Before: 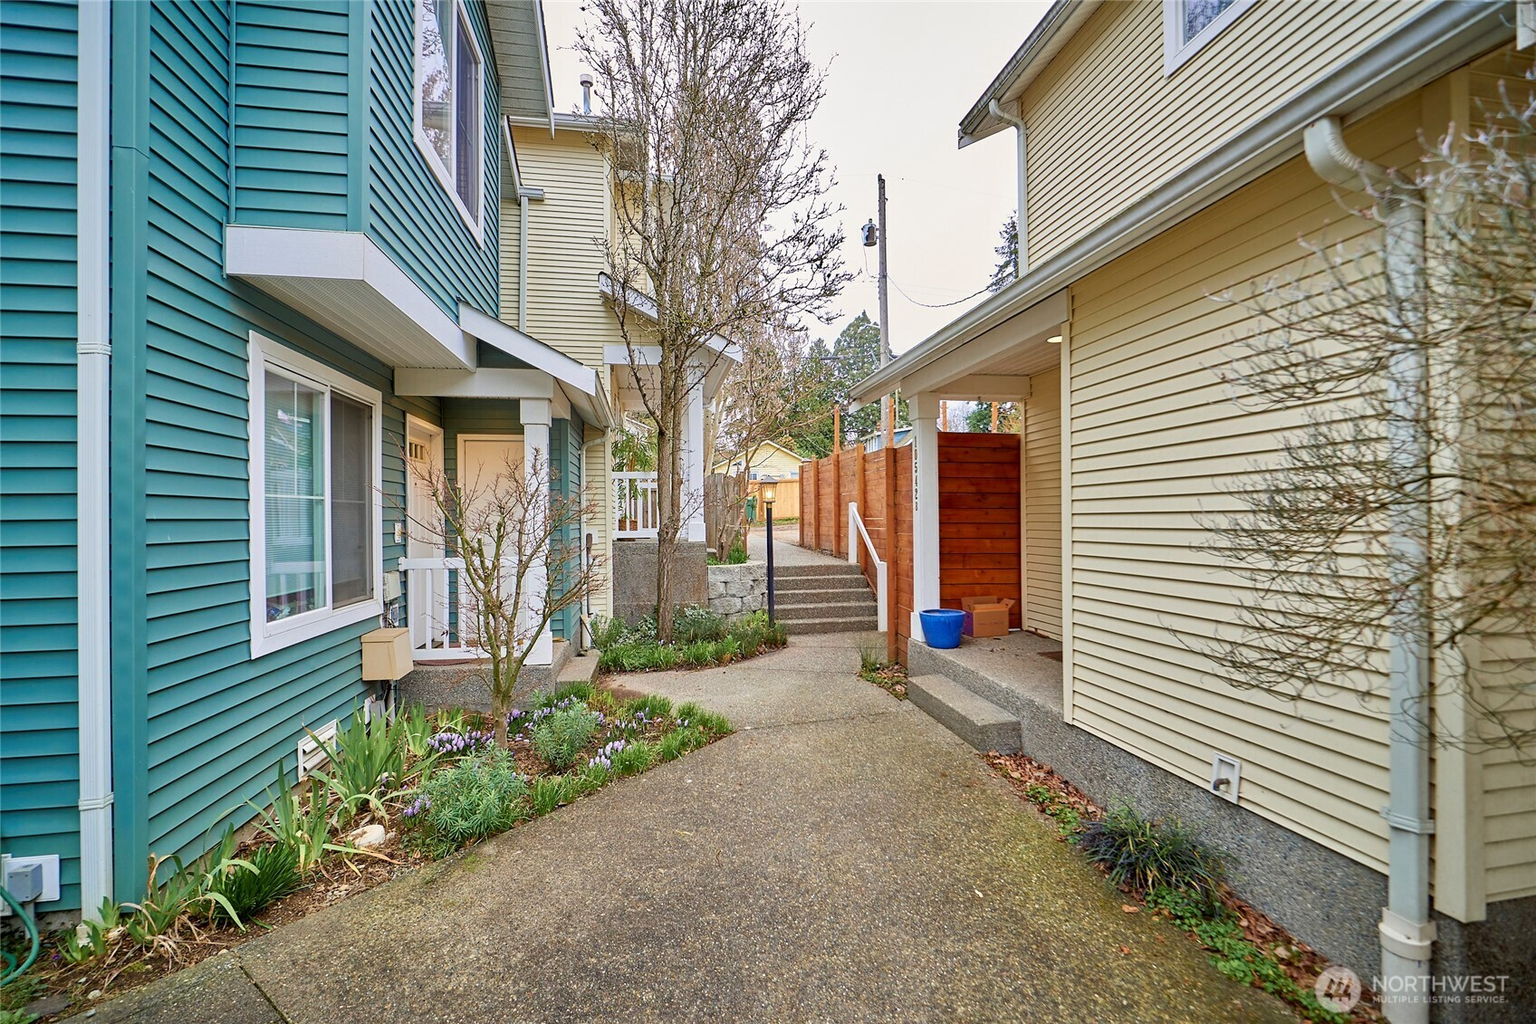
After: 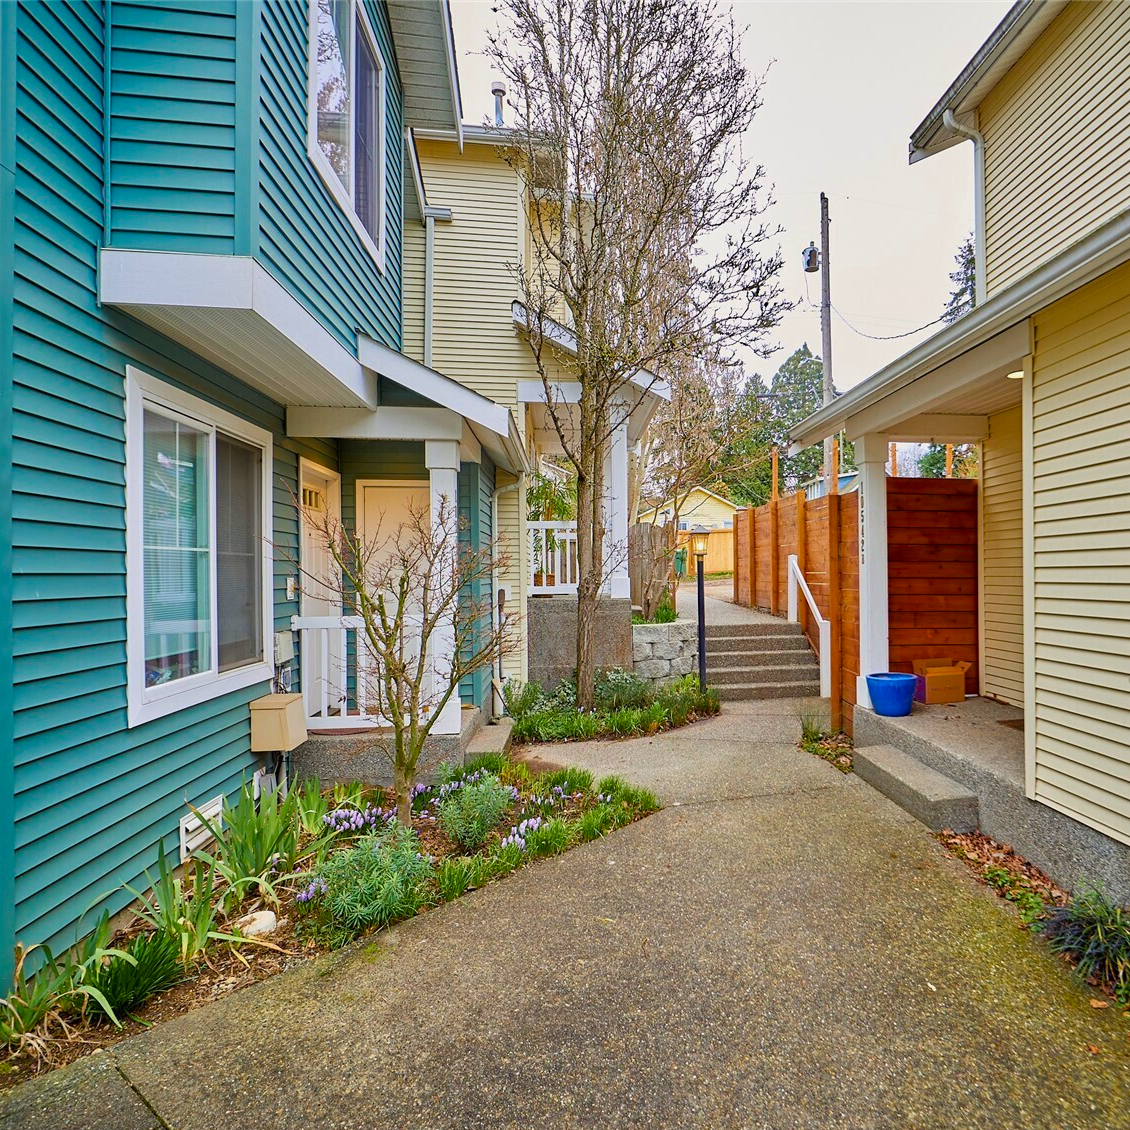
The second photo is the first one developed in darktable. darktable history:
crop and rotate: left 8.786%, right 24.548%
exposure: black level correction 0, exposure 0.2 EV, compensate exposure bias true, compensate highlight preservation false
color balance rgb: perceptual saturation grading › global saturation 30%, global vibrance 10%
